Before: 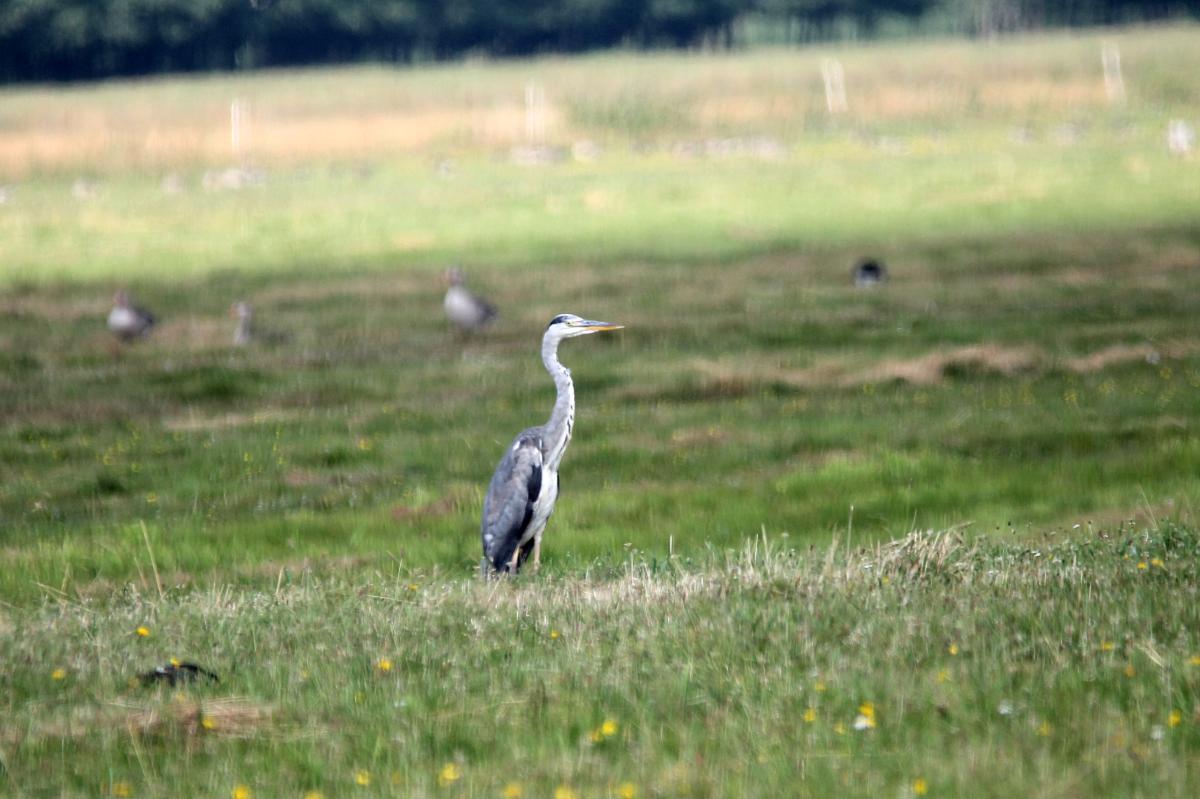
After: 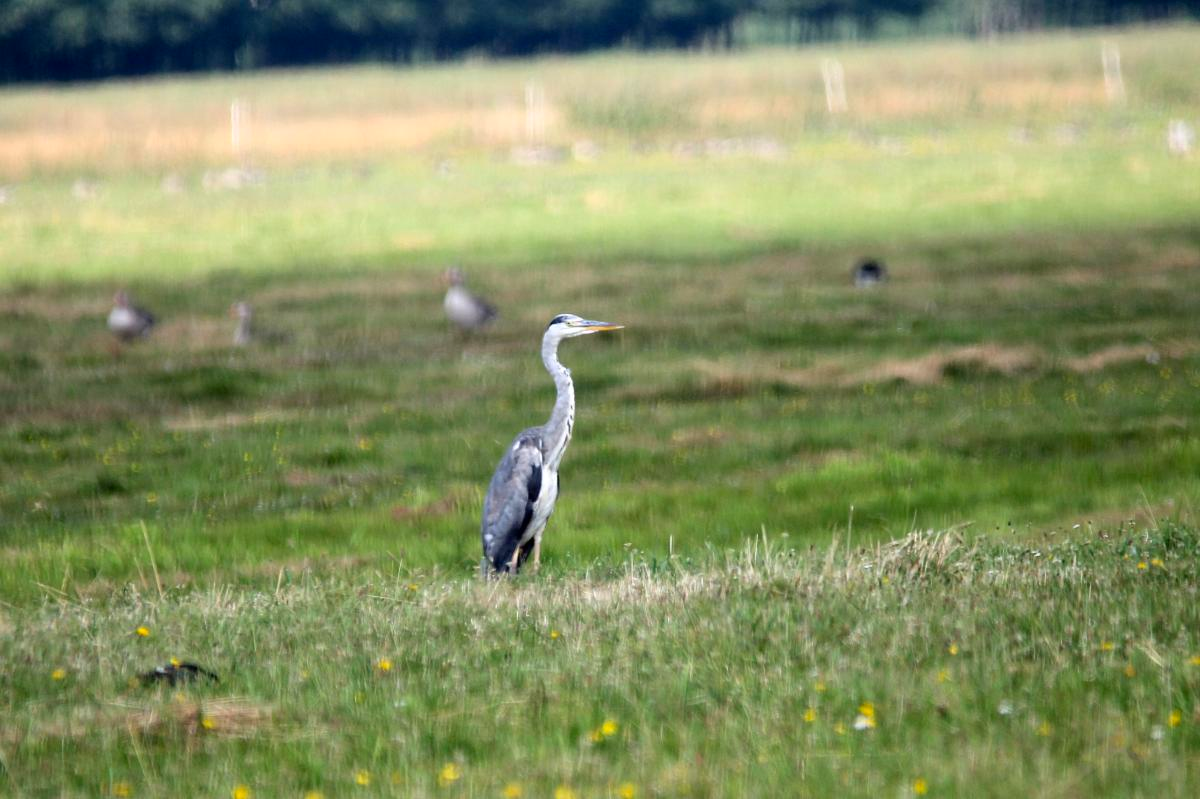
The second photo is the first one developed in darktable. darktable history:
contrast brightness saturation: contrast 0.044, saturation 0.157
